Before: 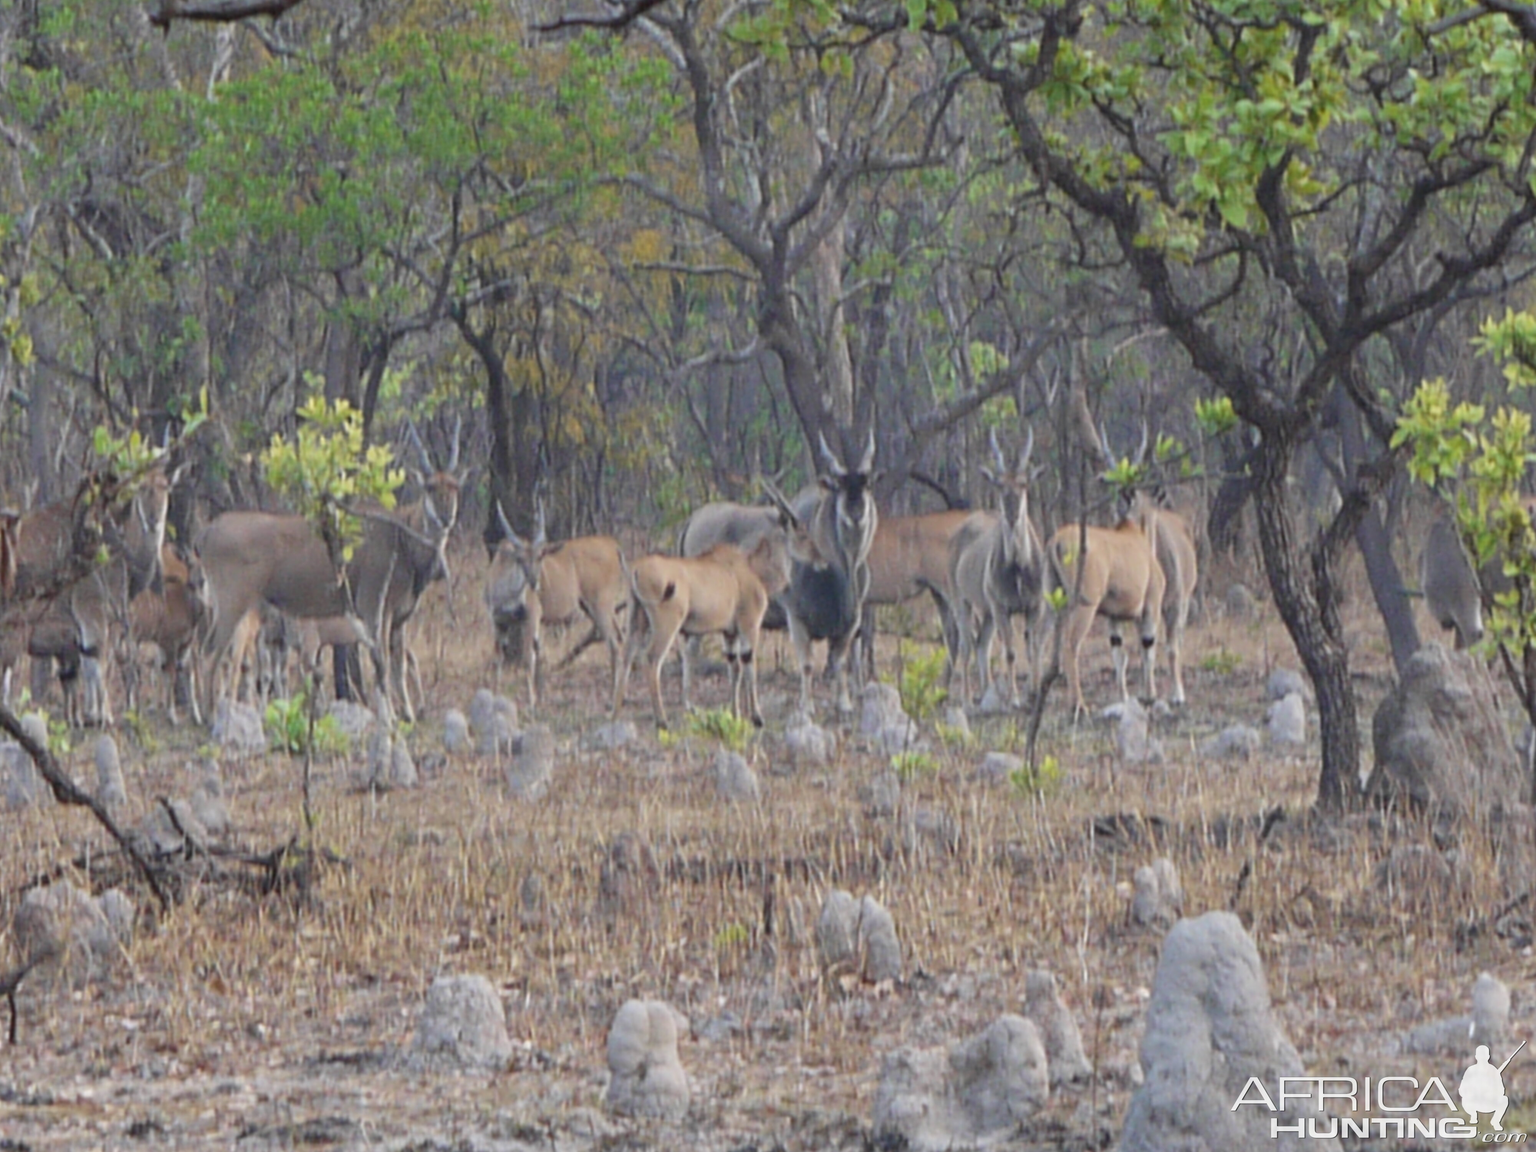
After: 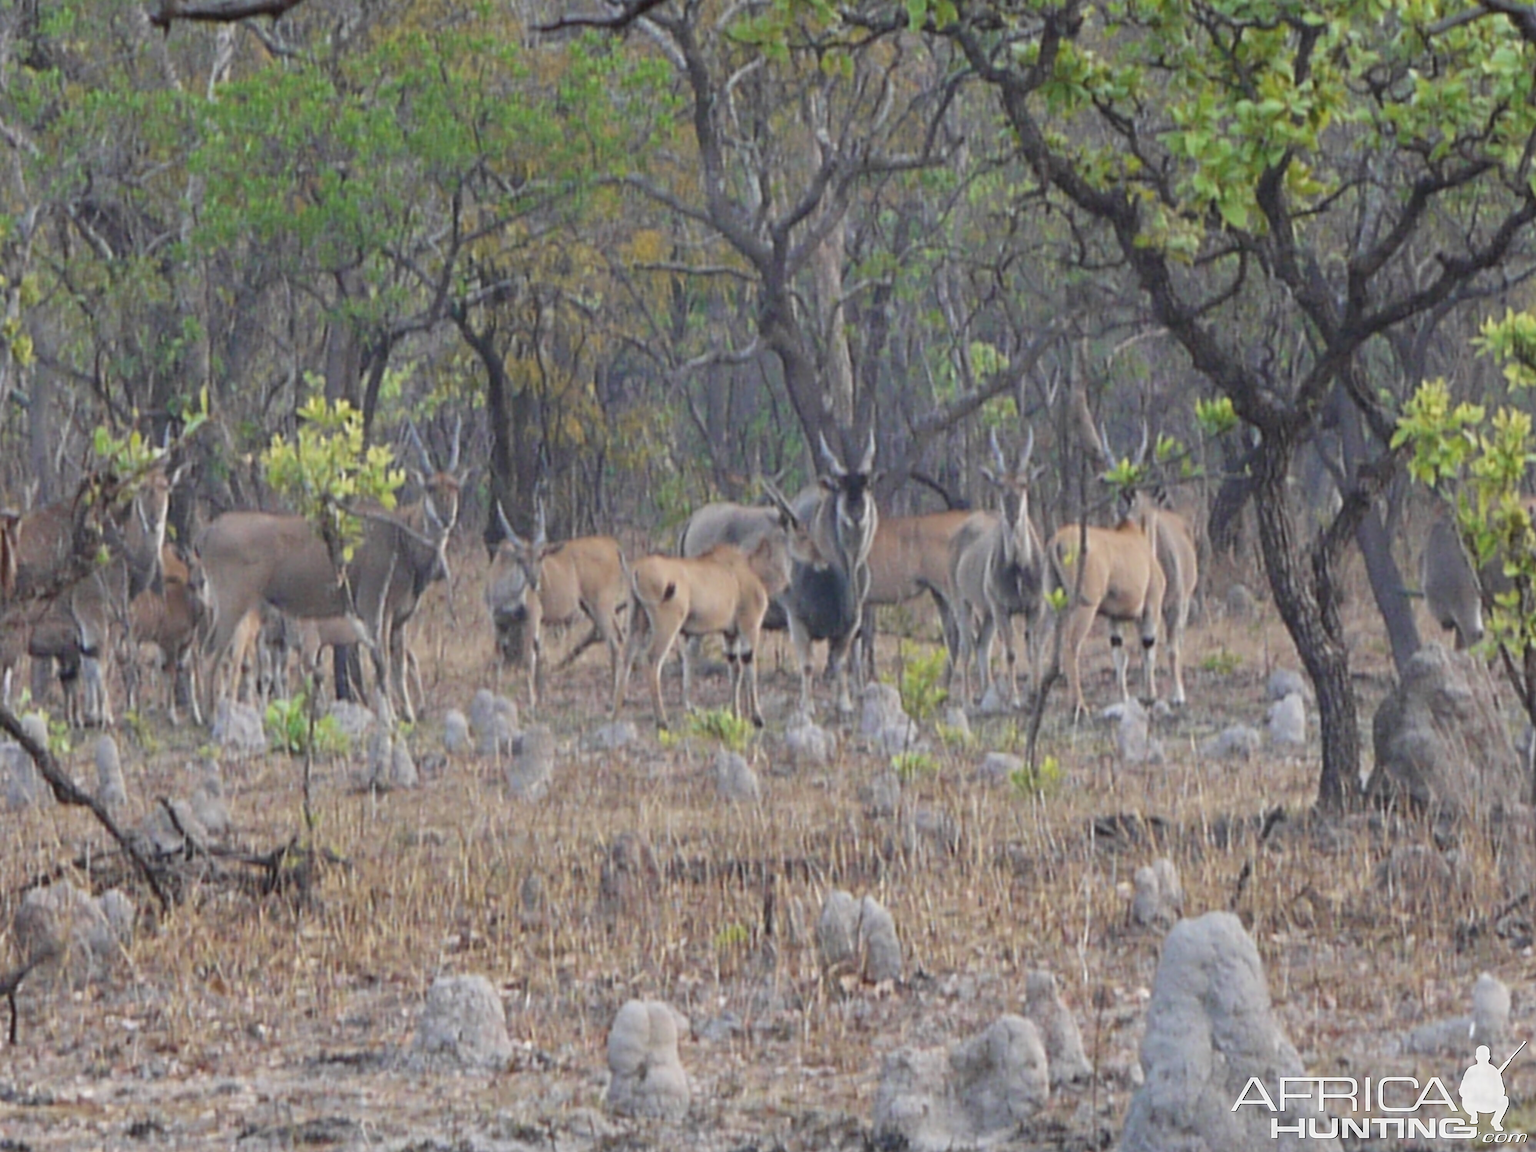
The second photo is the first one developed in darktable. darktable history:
sharpen: amount 0.569
